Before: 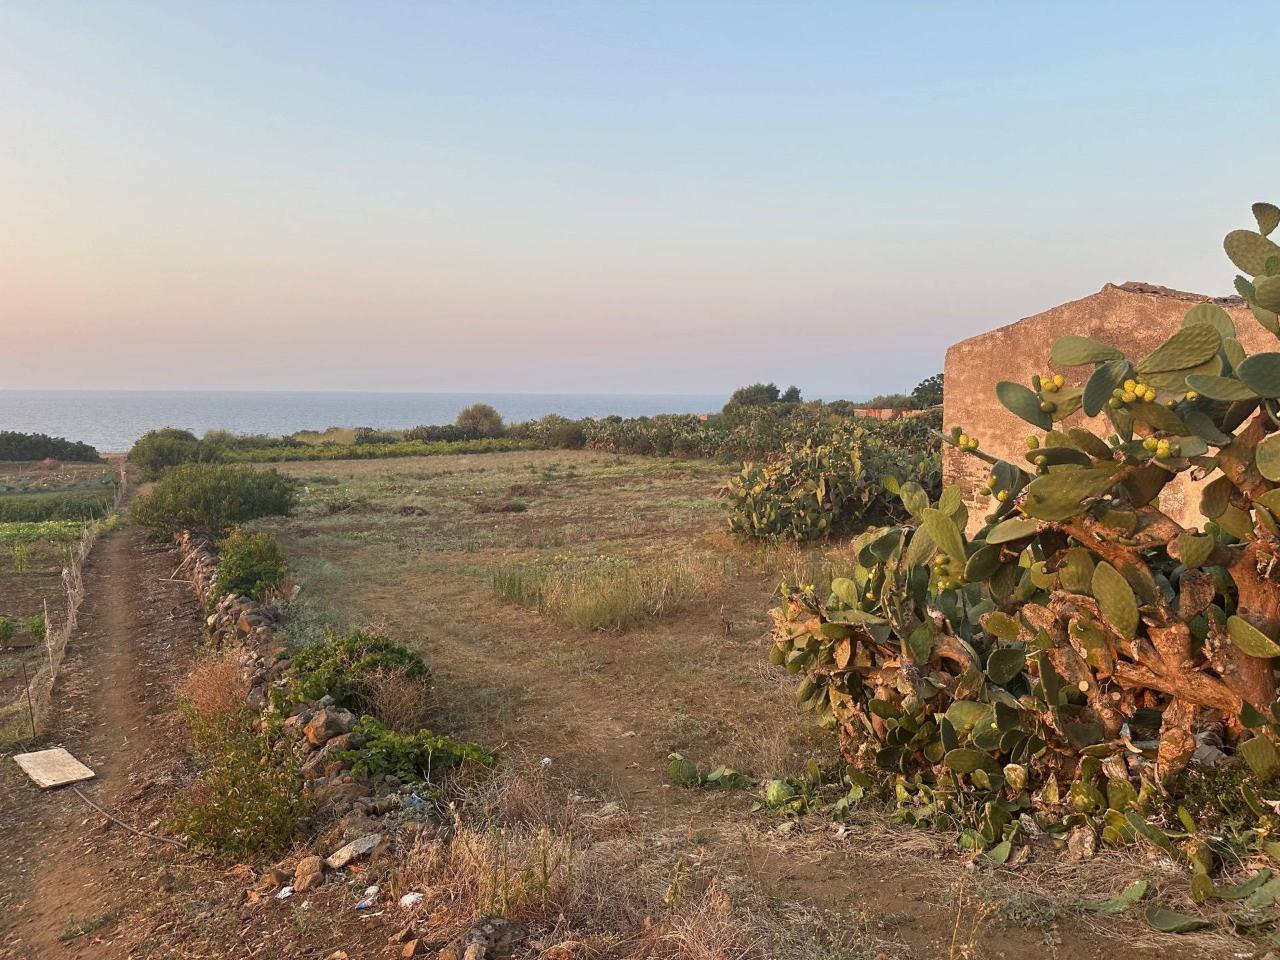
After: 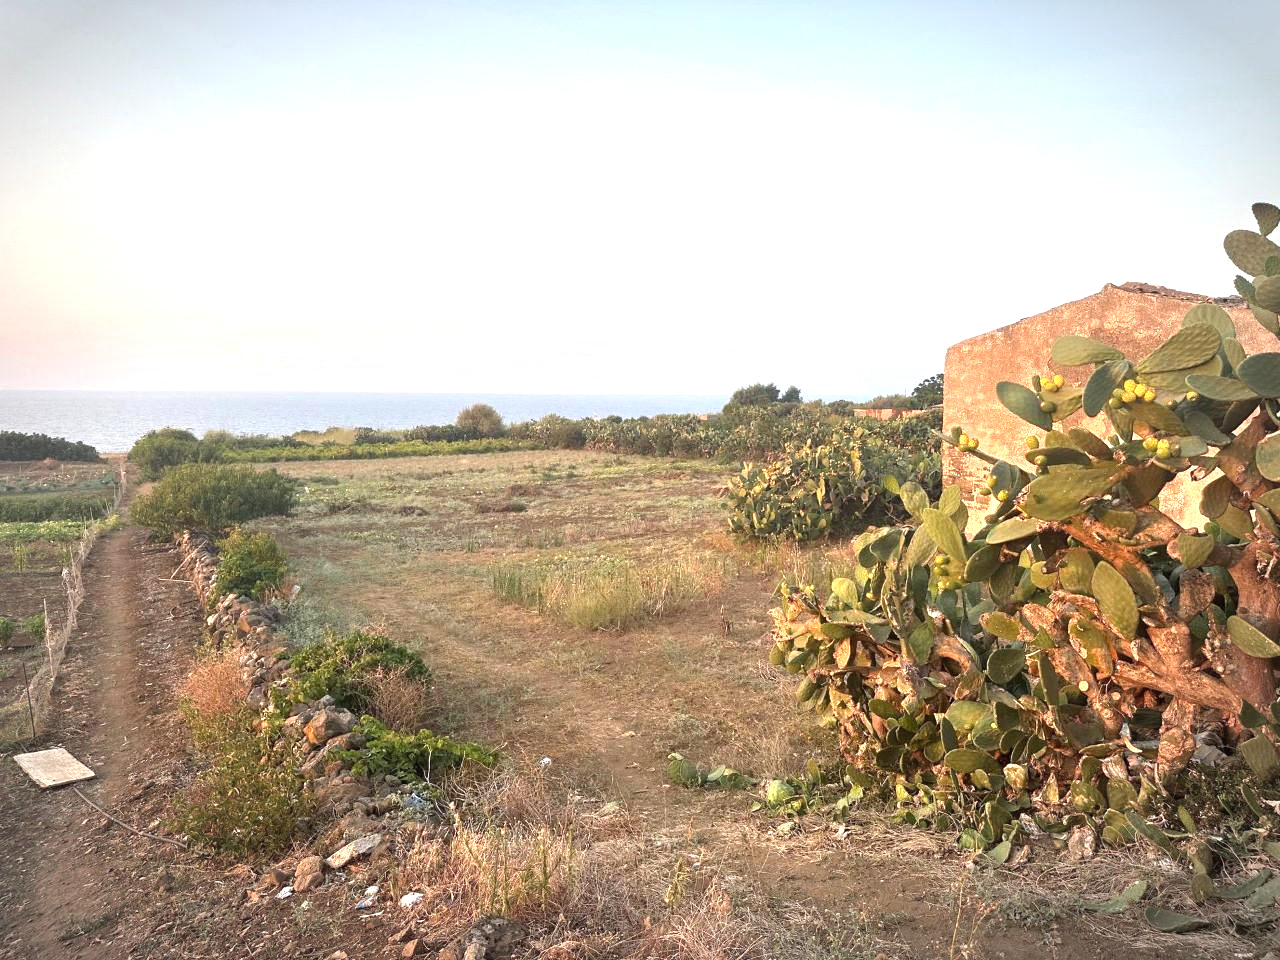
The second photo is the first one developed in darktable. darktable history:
exposure: exposure 0.993 EV, compensate highlight preservation false
vignetting: automatic ratio true
contrast brightness saturation: contrast 0.01, saturation -0.046
